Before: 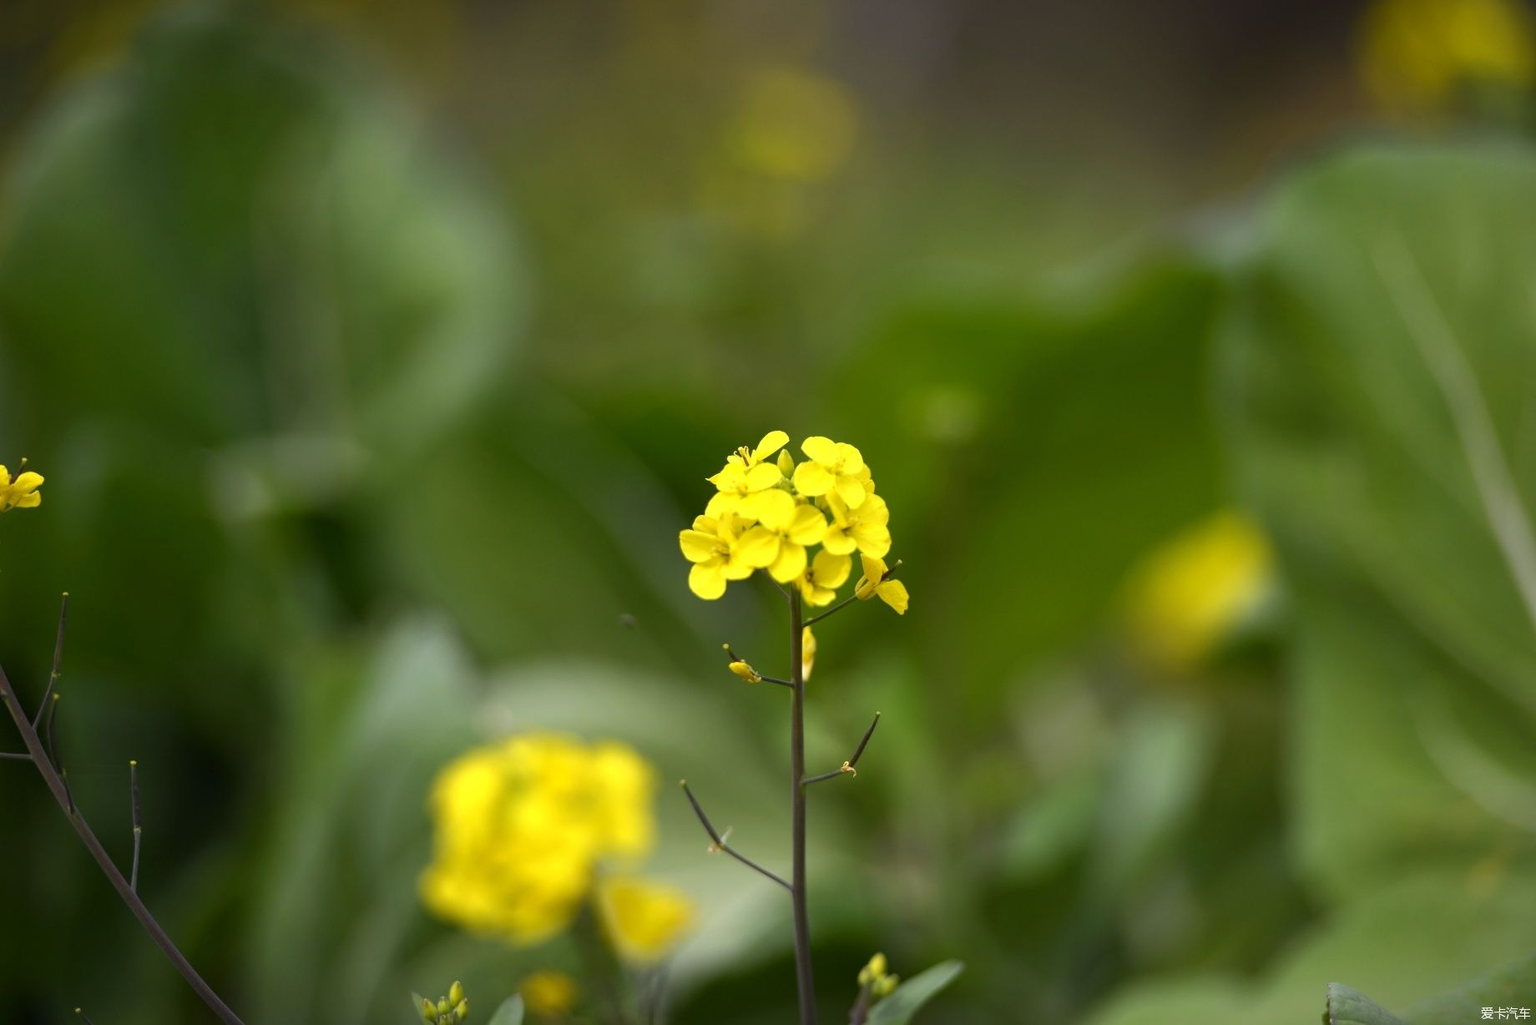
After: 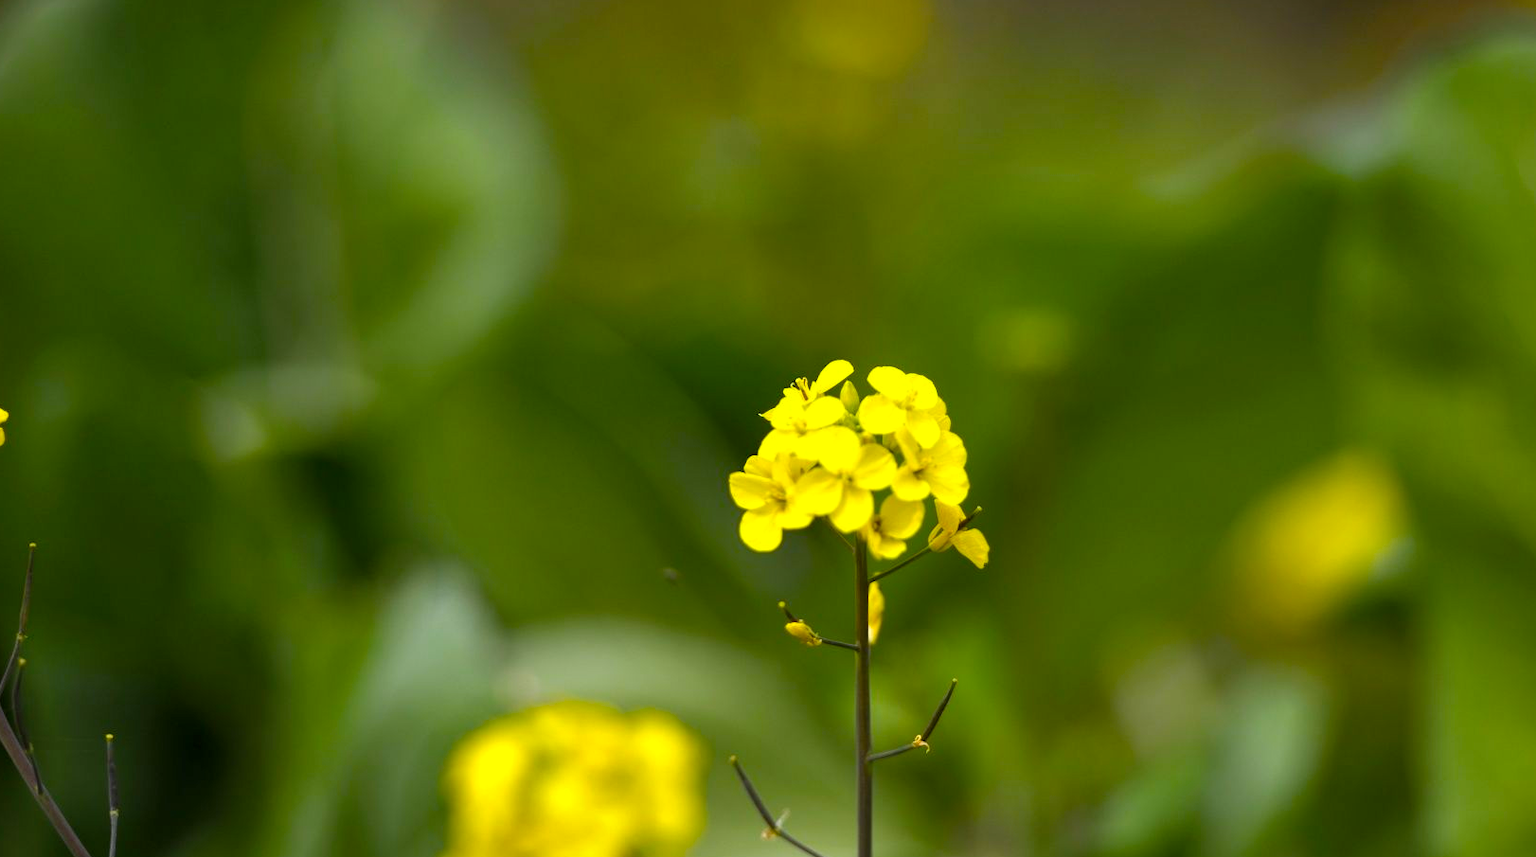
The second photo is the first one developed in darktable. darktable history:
shadows and highlights: shadows 30.74, highlights -63.03, soften with gaussian
color balance rgb: perceptual saturation grading › global saturation 30.554%, global vibrance 20.556%
crop and rotate: left 2.403%, top 11.087%, right 9.398%, bottom 15.128%
local contrast: highlights 104%, shadows 101%, detail 120%, midtone range 0.2
